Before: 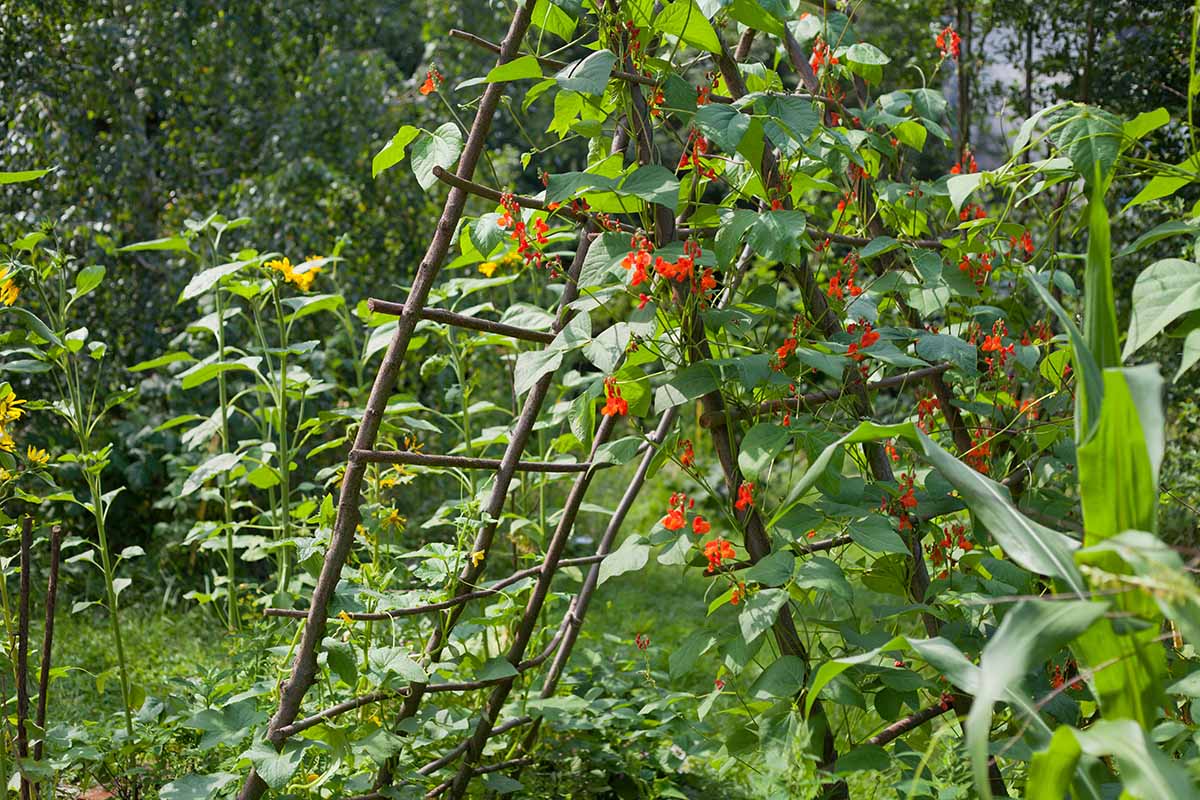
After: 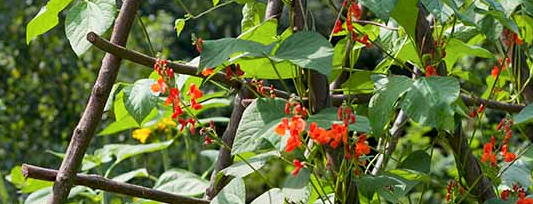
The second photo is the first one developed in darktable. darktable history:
crop: left 28.902%, top 16.804%, right 26.646%, bottom 57.636%
local contrast: mode bilateral grid, contrast 20, coarseness 51, detail 149%, midtone range 0.2
